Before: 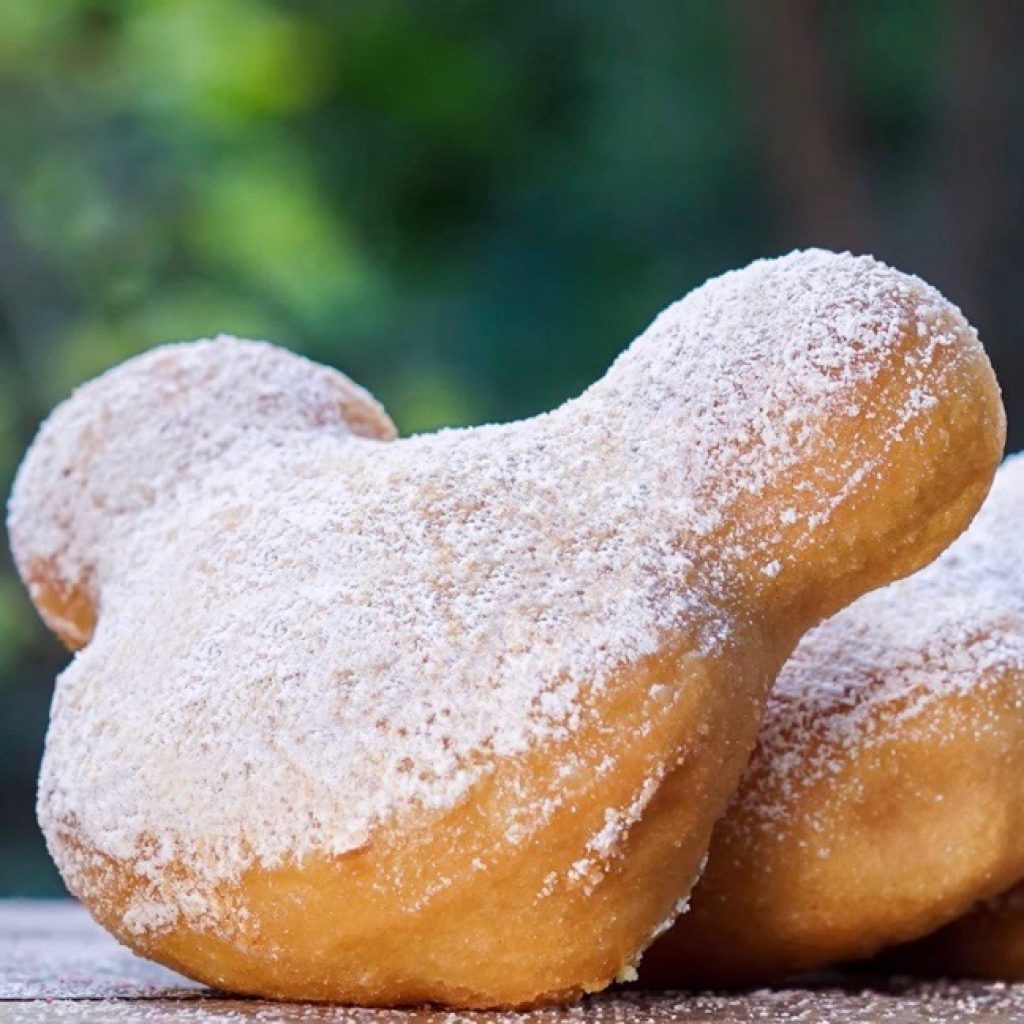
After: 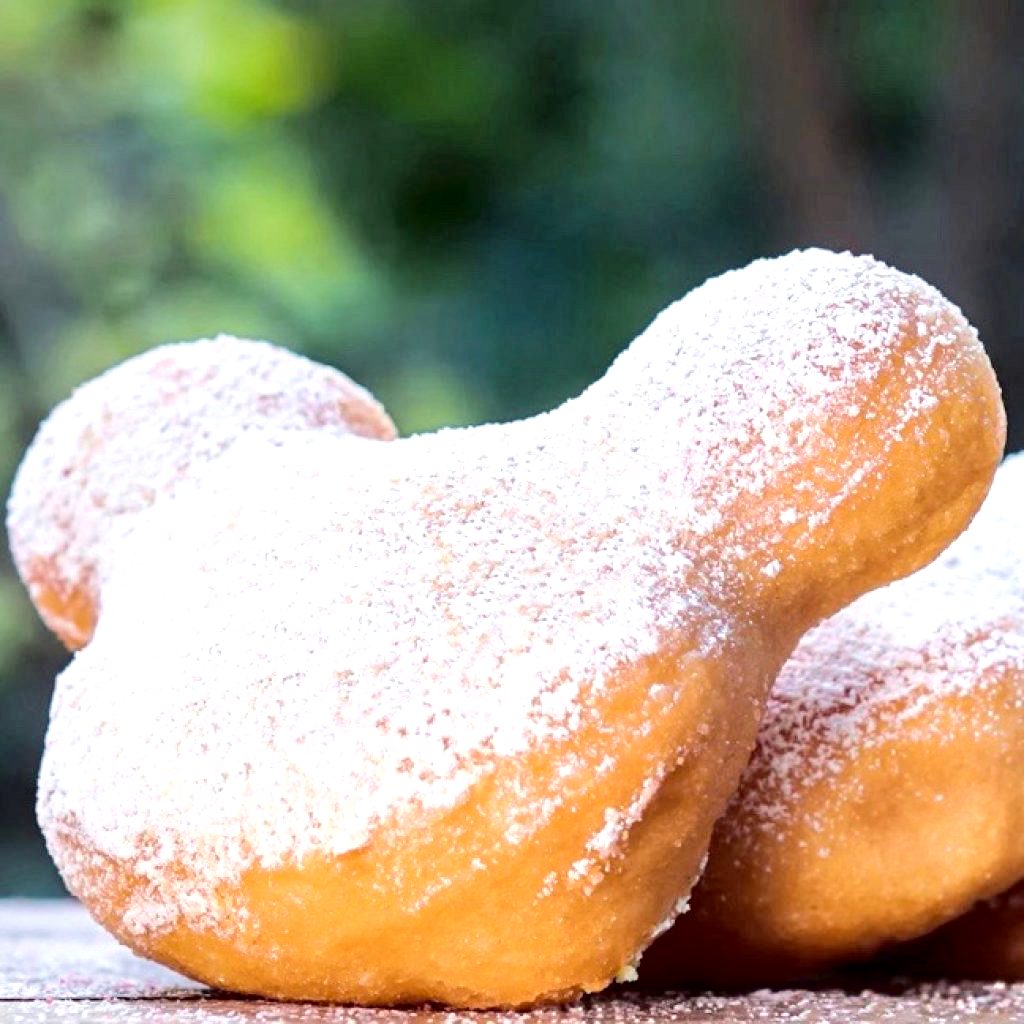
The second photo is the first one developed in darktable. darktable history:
tone curve: curves: ch0 [(0.003, 0) (0.066, 0.017) (0.163, 0.09) (0.264, 0.238) (0.395, 0.421) (0.517, 0.575) (0.633, 0.687) (0.791, 0.814) (1, 1)]; ch1 [(0, 0) (0.149, 0.17) (0.327, 0.339) (0.39, 0.403) (0.456, 0.463) (0.501, 0.502) (0.512, 0.507) (0.53, 0.533) (0.575, 0.592) (0.671, 0.655) (0.729, 0.679) (1, 1)]; ch2 [(0, 0) (0.337, 0.382) (0.464, 0.47) (0.501, 0.502) (0.527, 0.532) (0.563, 0.555) (0.615, 0.61) (0.663, 0.68) (1, 1)], color space Lab, independent channels, preserve colors none
exposure: exposure 0.6 EV, compensate highlight preservation false
